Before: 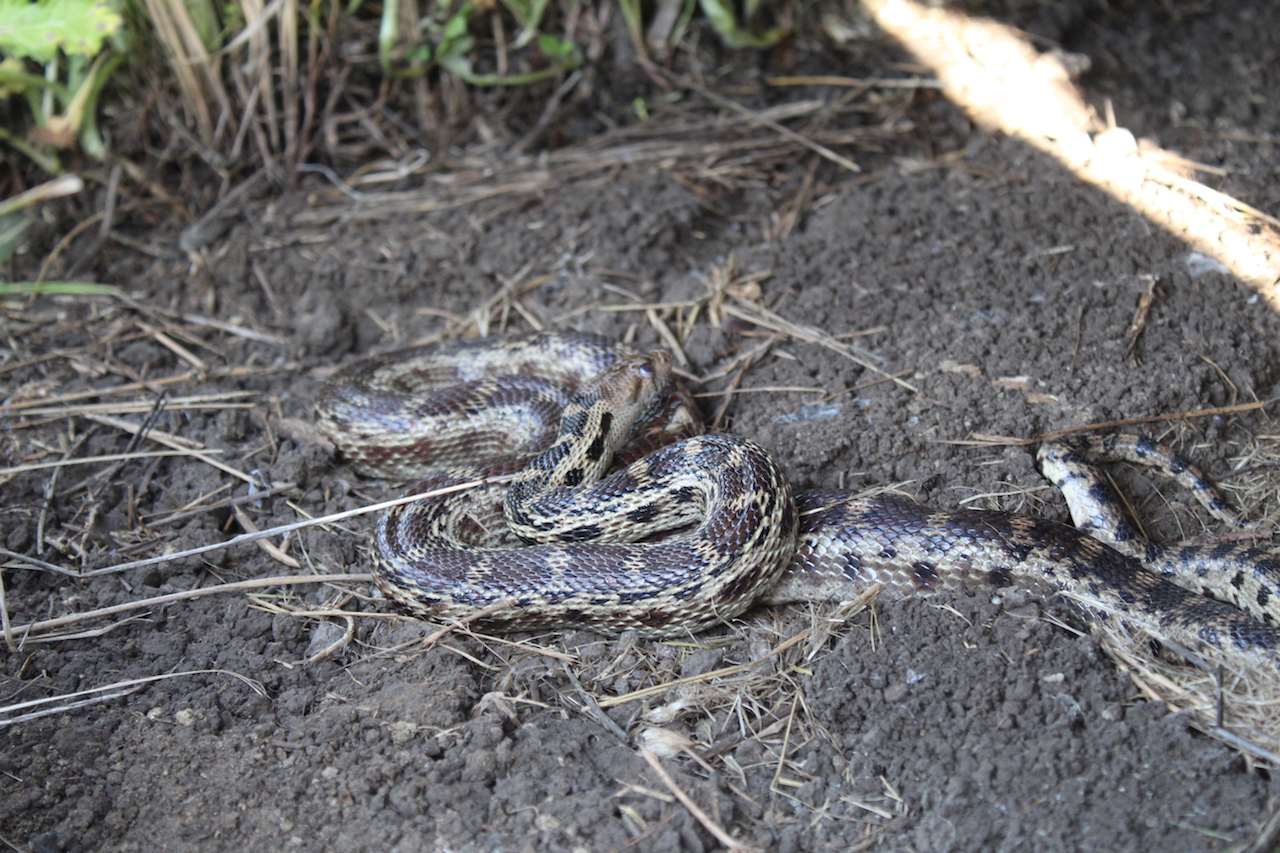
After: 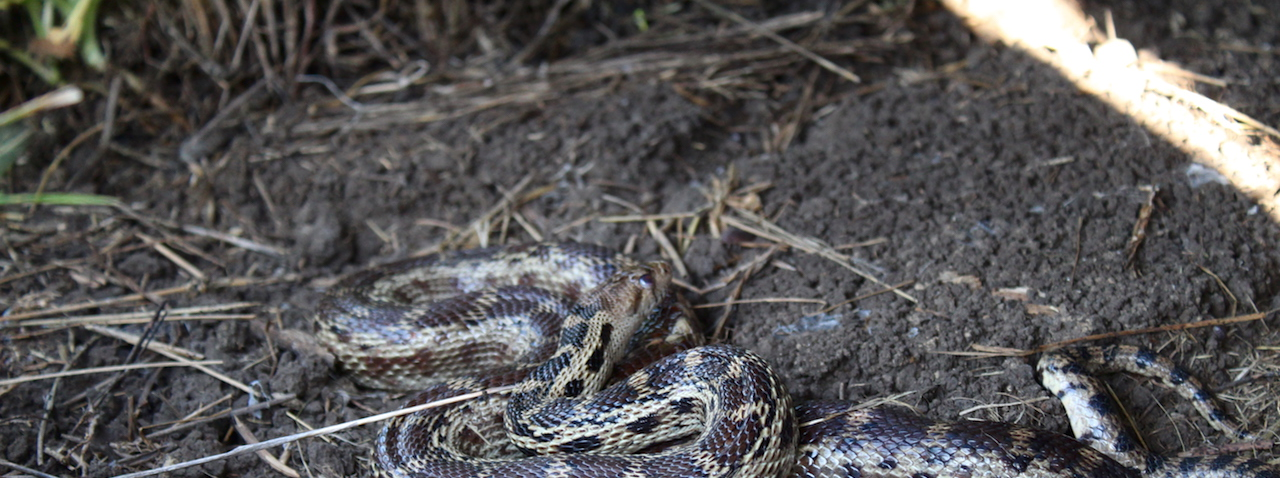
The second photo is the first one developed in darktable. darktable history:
contrast brightness saturation: contrast 0.07, brightness -0.14, saturation 0.11
crop and rotate: top 10.605%, bottom 33.274%
